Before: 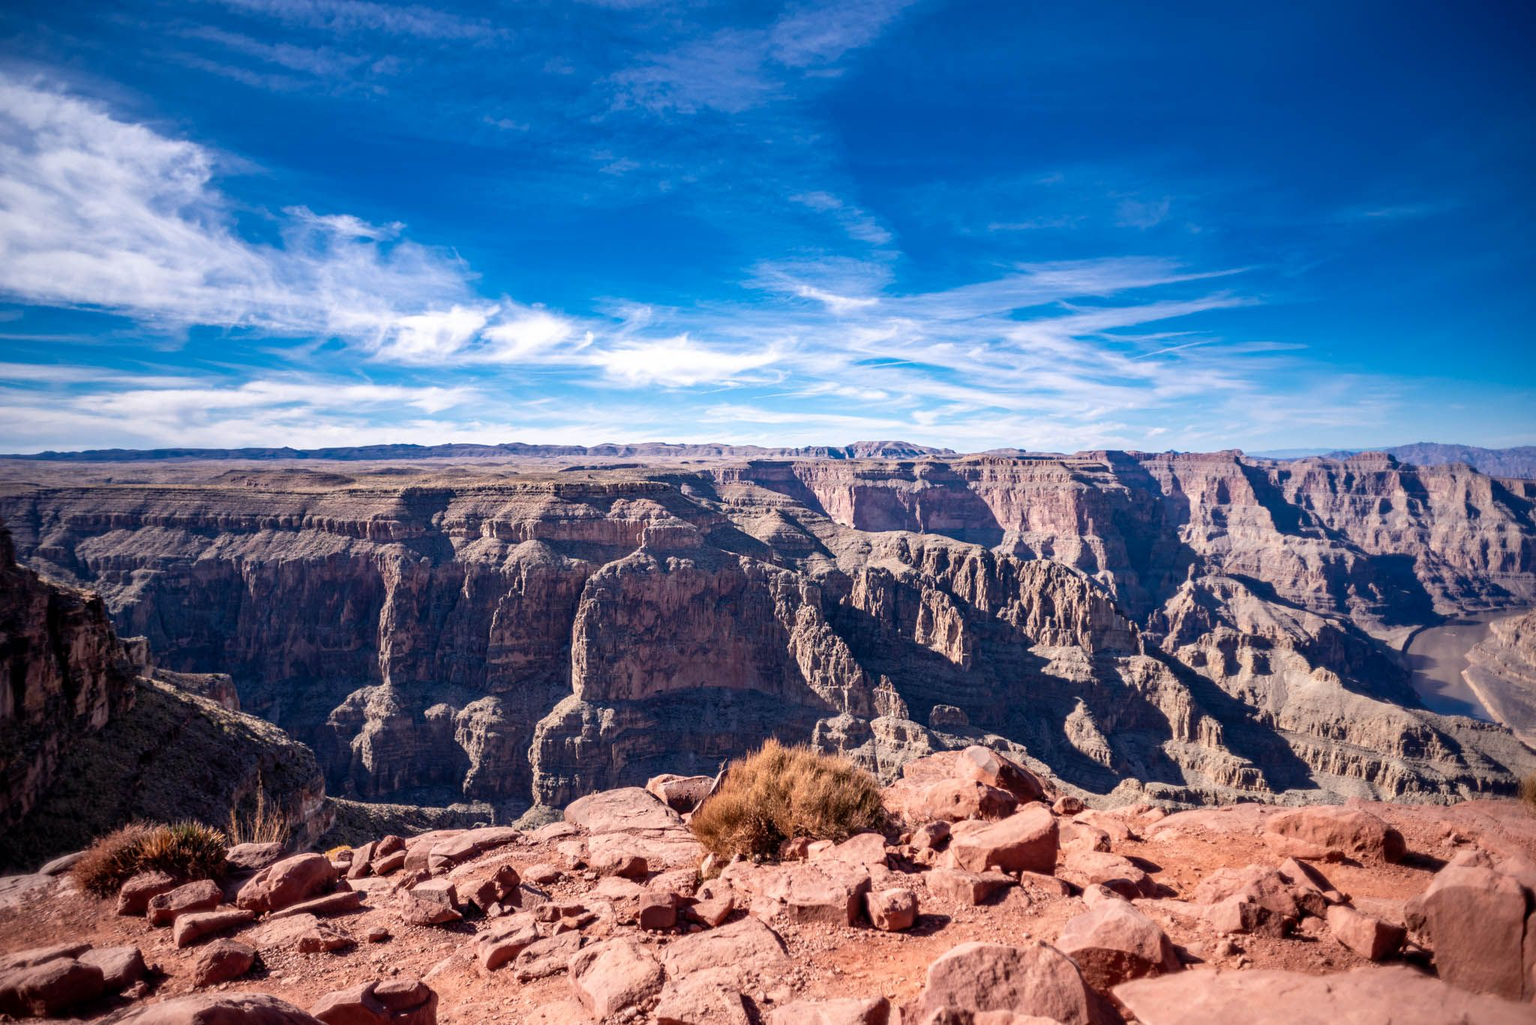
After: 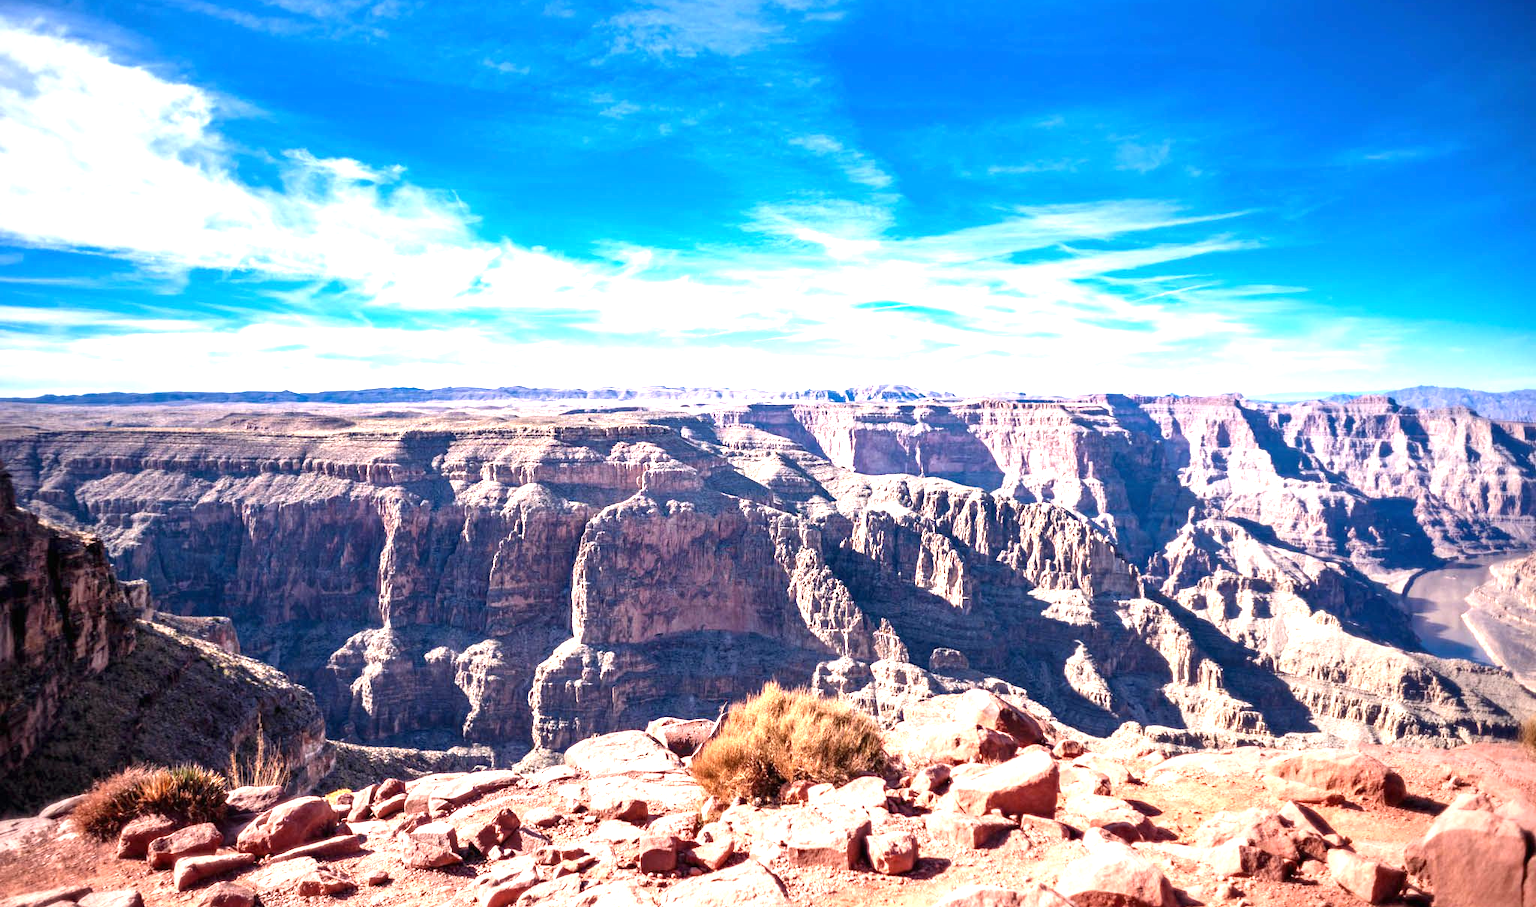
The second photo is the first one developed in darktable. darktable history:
crop and rotate: top 5.56%, bottom 5.912%
exposure: black level correction 0, exposure 1.387 EV, compensate highlight preservation false
